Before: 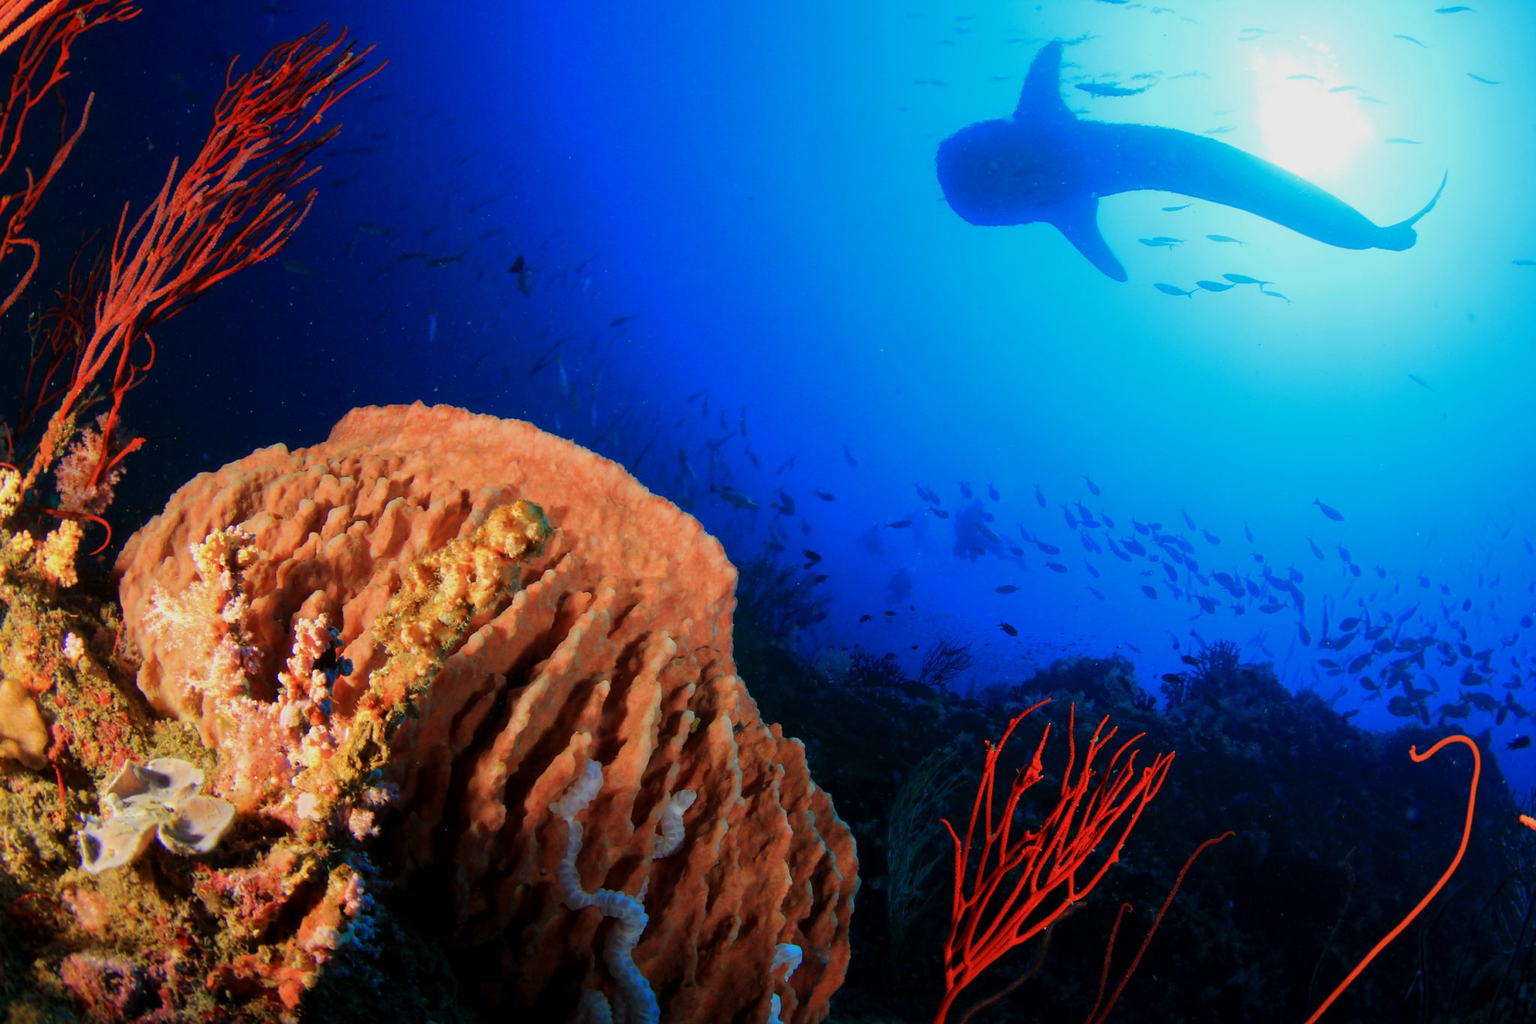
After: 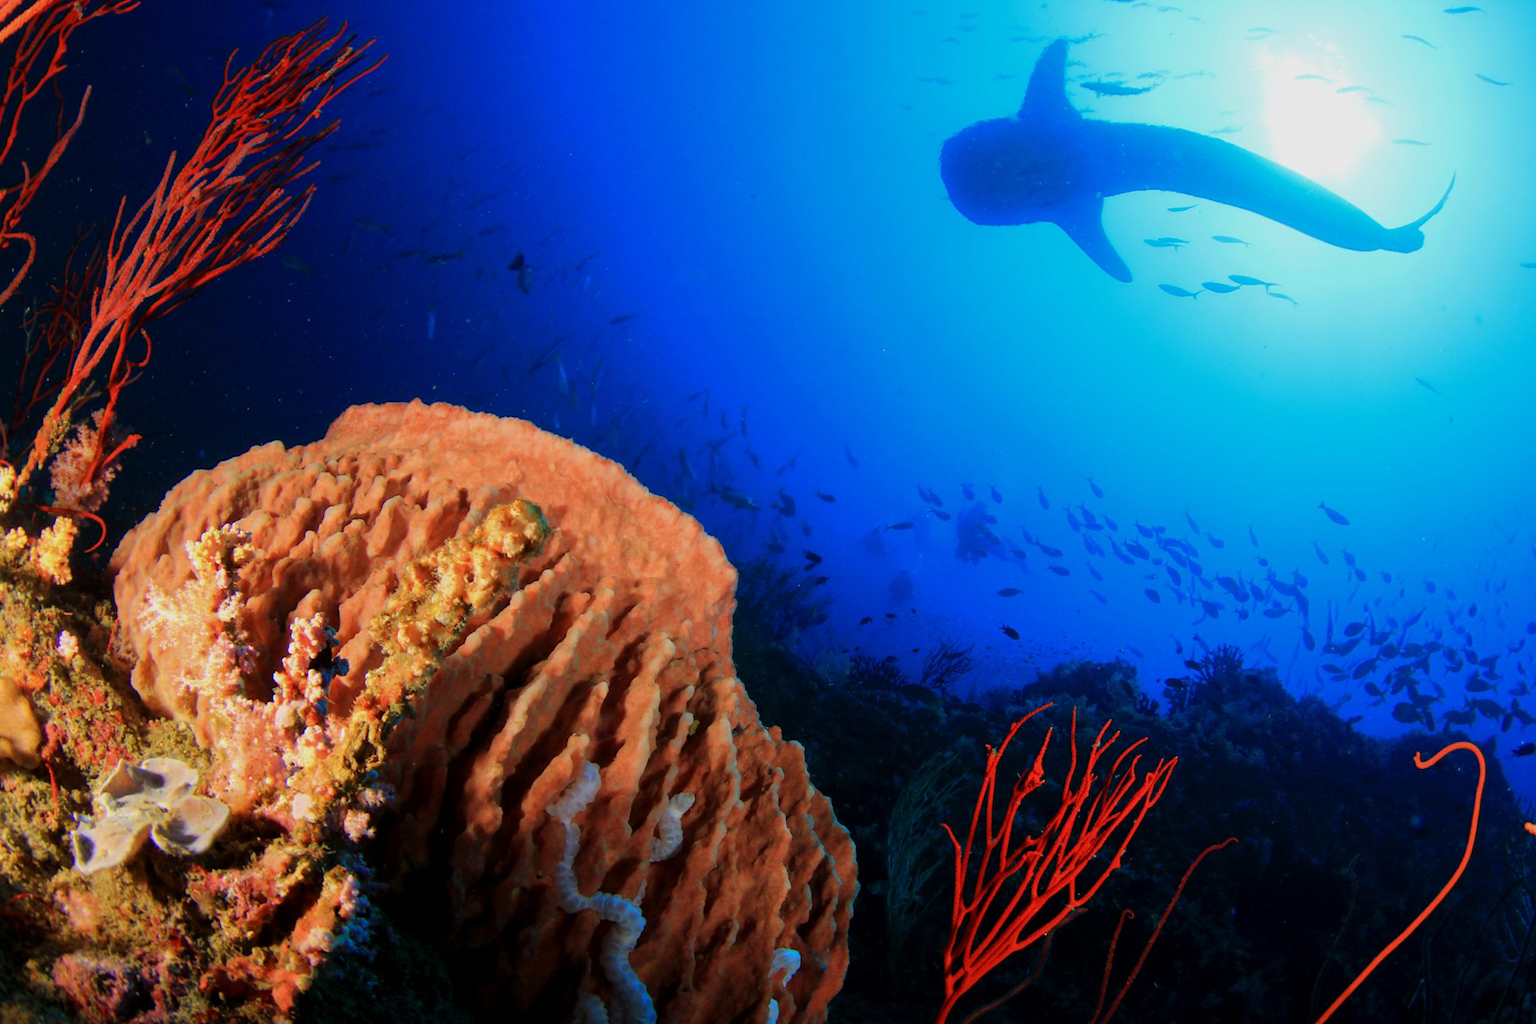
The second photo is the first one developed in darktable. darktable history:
crop and rotate: angle -0.318°
